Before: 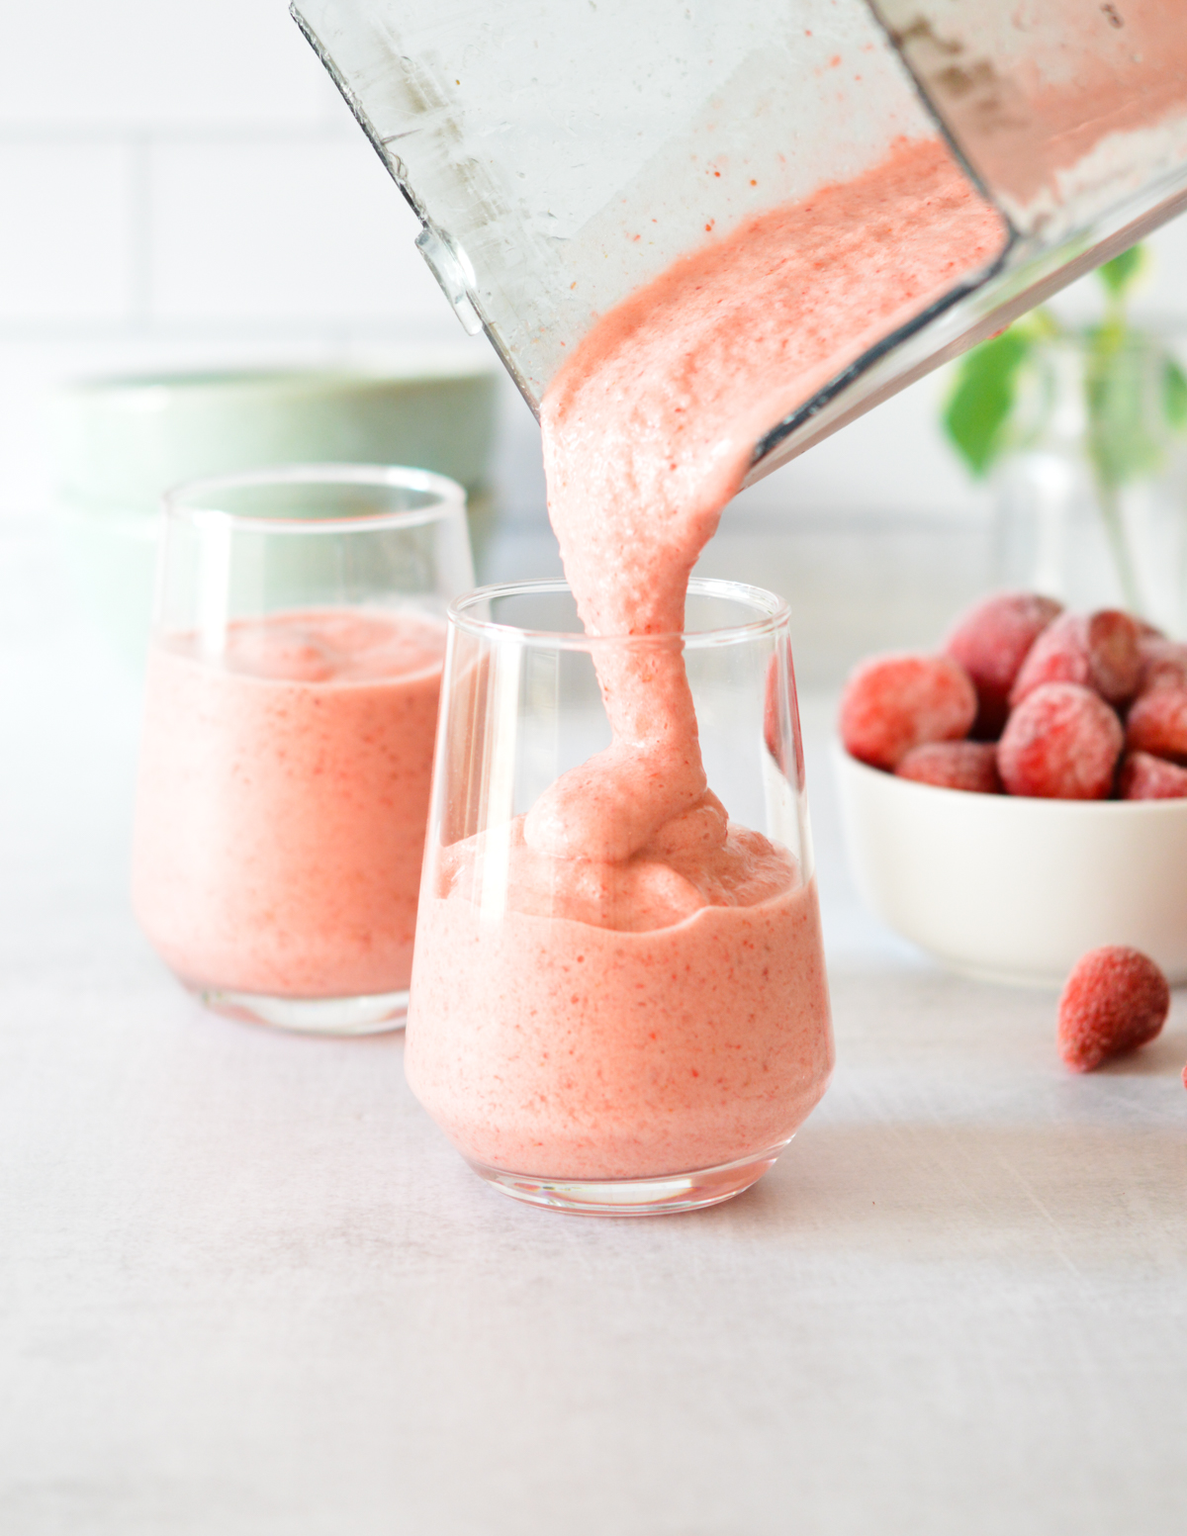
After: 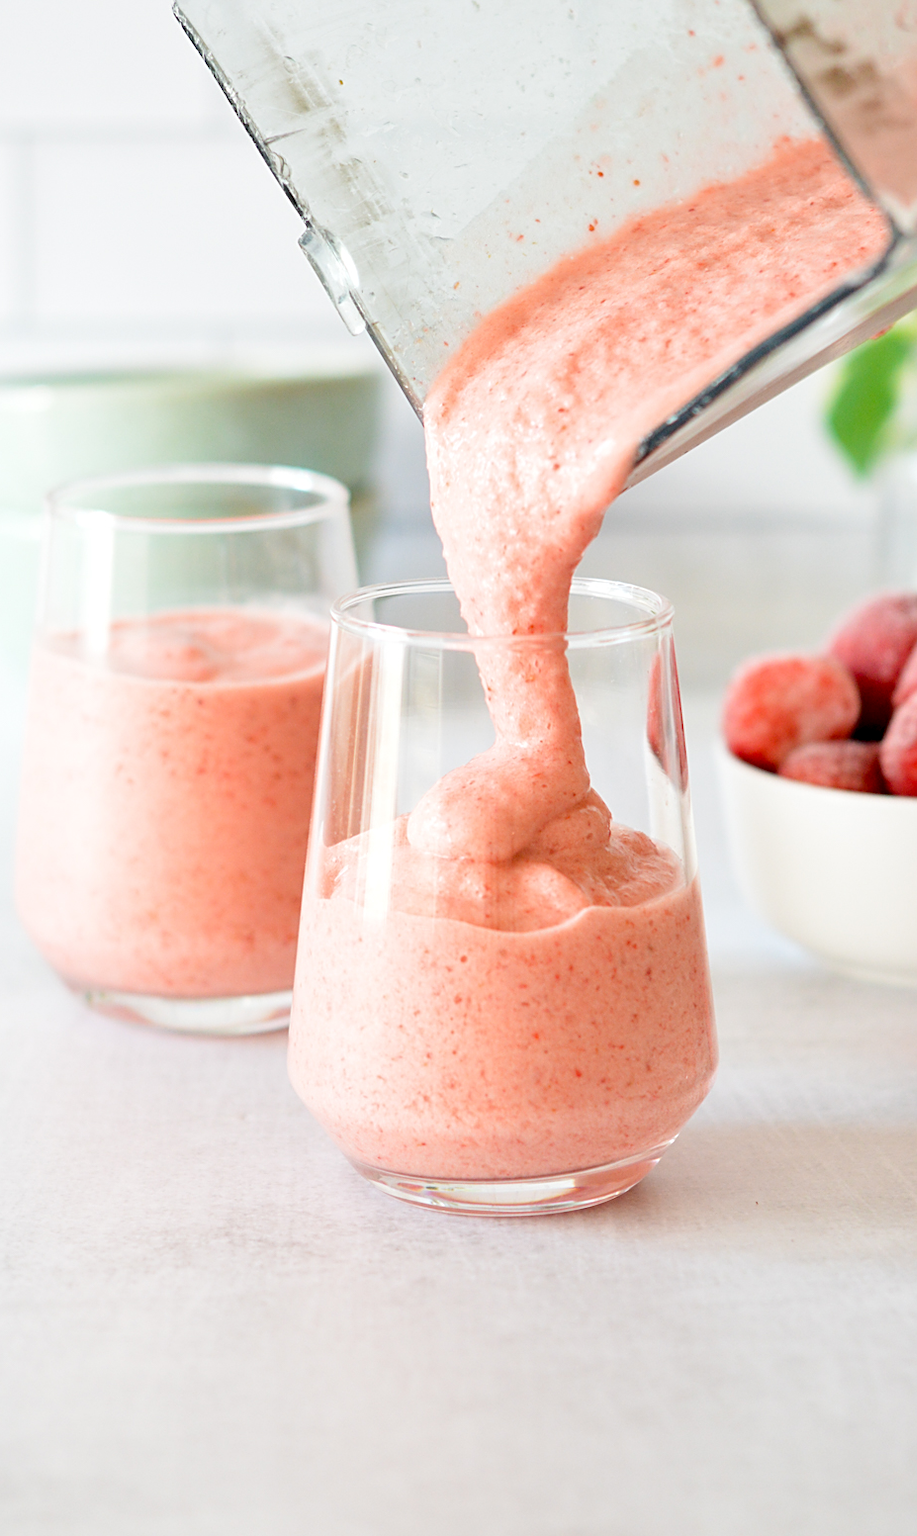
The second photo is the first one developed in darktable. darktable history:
crop: left 9.877%, right 12.77%
exposure: black level correction 0.011, compensate highlight preservation false
sharpen: on, module defaults
